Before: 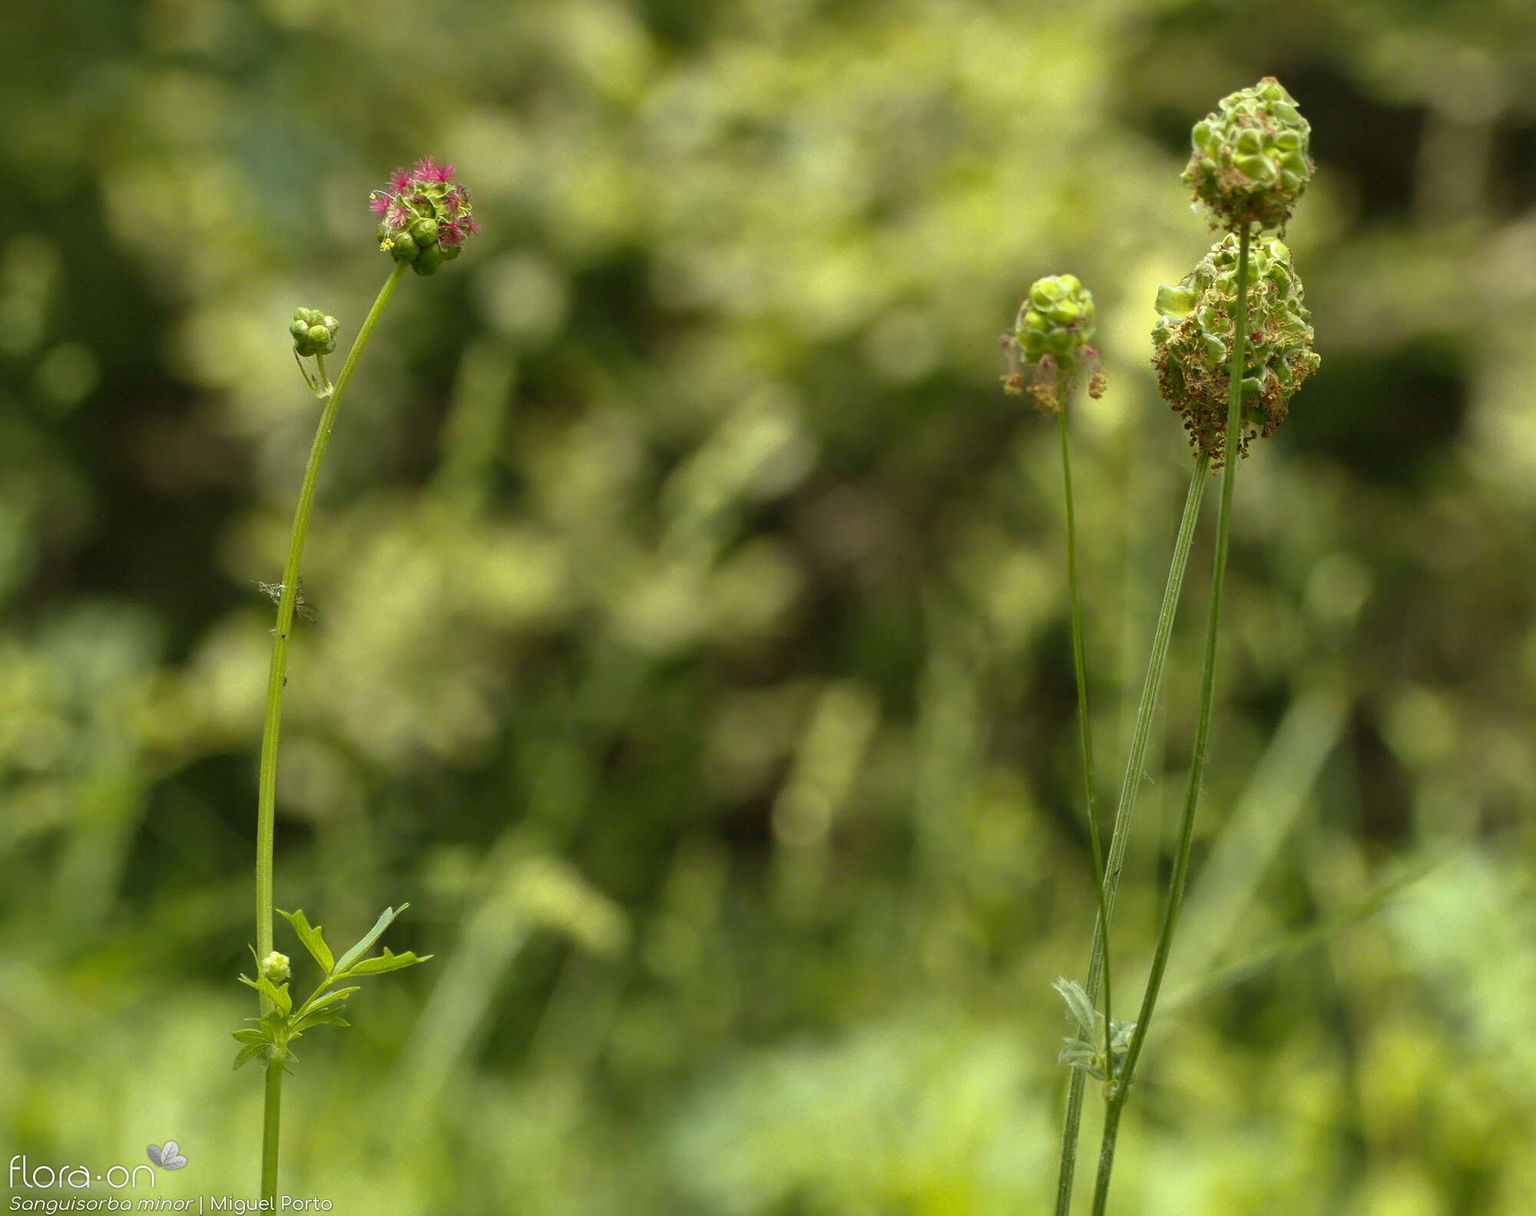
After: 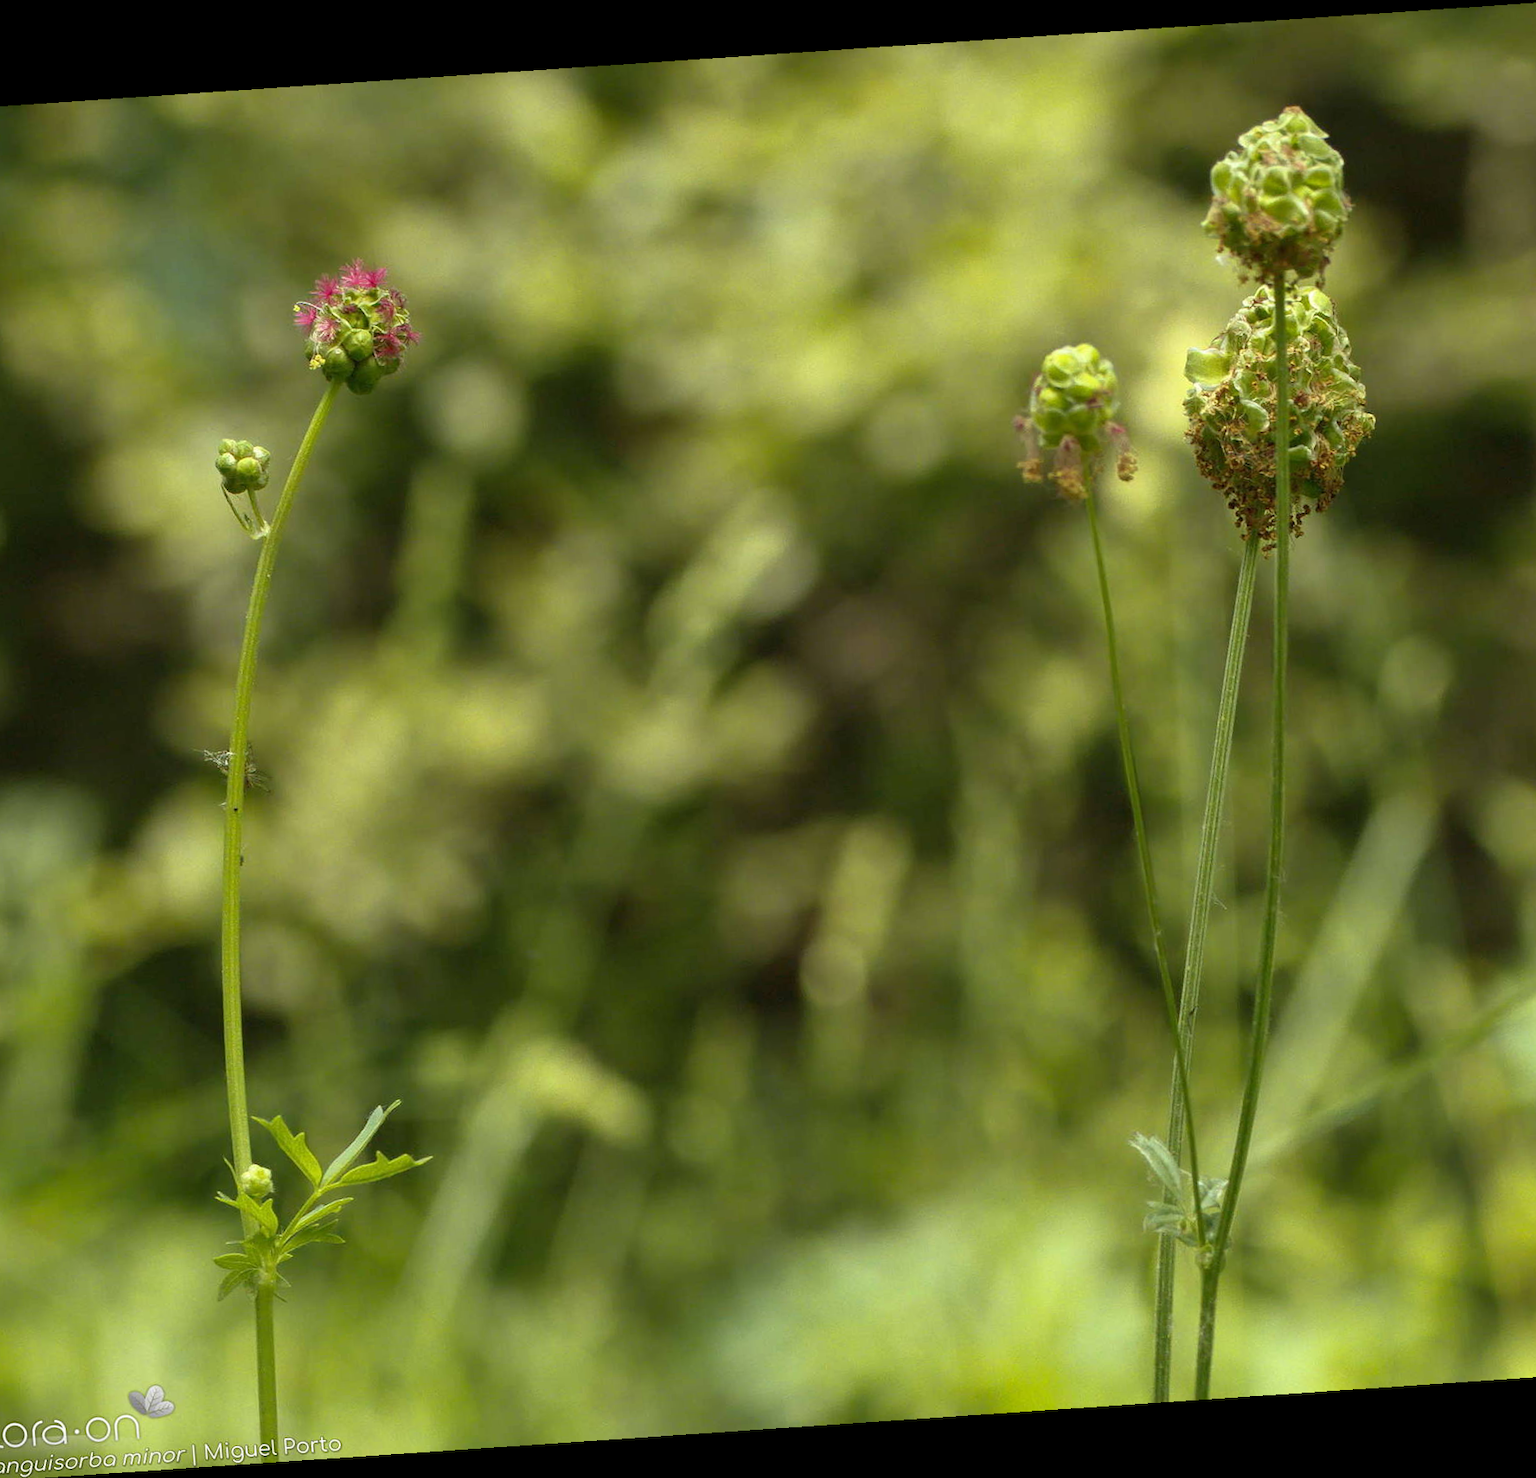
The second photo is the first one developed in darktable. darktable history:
crop: left 7.598%, right 7.873%
rotate and perspective: rotation -4.2°, shear 0.006, automatic cropping off
